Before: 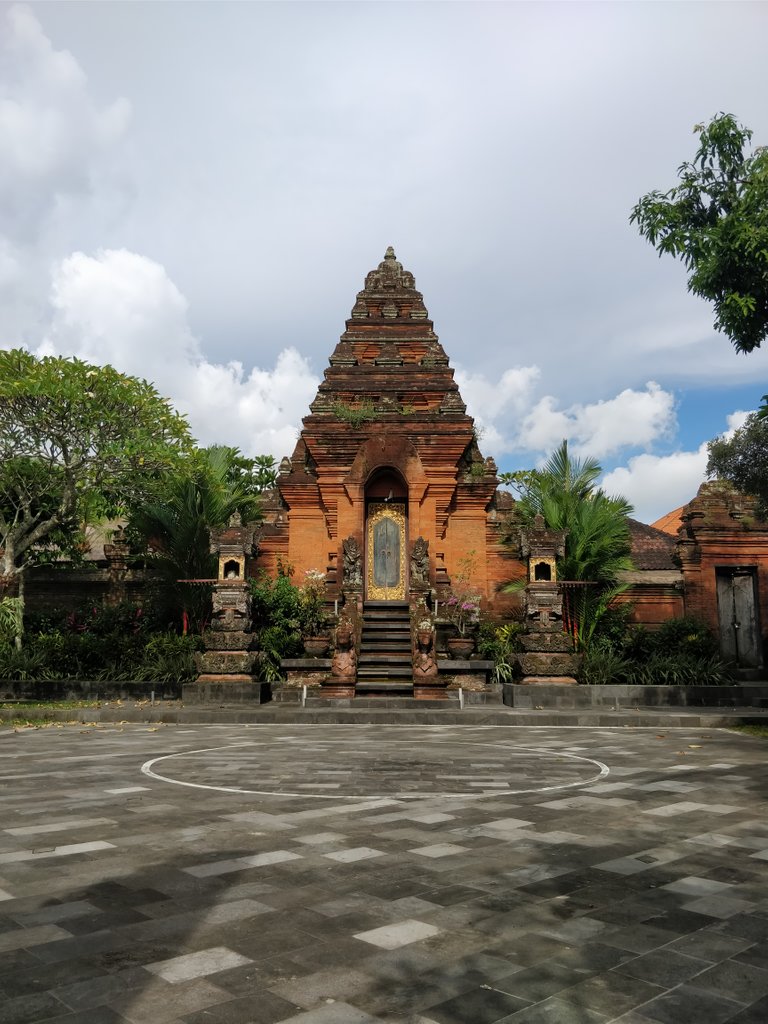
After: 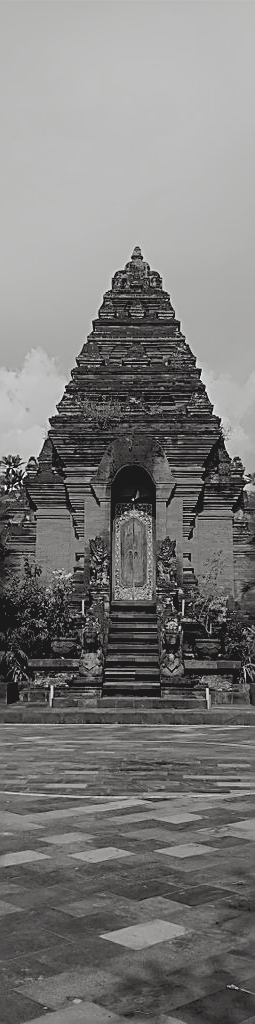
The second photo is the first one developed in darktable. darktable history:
exposure: black level correction 0.011, compensate highlight preservation false
tone equalizer: -8 EV -0.776 EV, -7 EV -0.684 EV, -6 EV -0.606 EV, -5 EV -0.422 EV, -3 EV 0.371 EV, -2 EV 0.6 EV, -1 EV 0.686 EV, +0 EV 0.729 EV, edges refinement/feathering 500, mask exposure compensation -1.57 EV, preserve details no
tone curve: curves: ch0 [(0, 0) (0.087, 0.054) (0.281, 0.245) (0.532, 0.514) (0.835, 0.818) (0.994, 0.955)]; ch1 [(0, 0) (0.27, 0.195) (0.406, 0.435) (0.452, 0.474) (0.495, 0.5) (0.514, 0.508) (0.537, 0.556) (0.654, 0.689) (1, 1)]; ch2 [(0, 0) (0.269, 0.299) (0.459, 0.441) (0.498, 0.499) (0.523, 0.52) (0.551, 0.549) (0.633, 0.625) (0.659, 0.681) (0.718, 0.764) (1, 1)], color space Lab, linked channels, preserve colors none
crop: left 32.989%, right 33.745%
contrast brightness saturation: contrast -0.266, saturation -0.43
color balance rgb: shadows lift › chroma 3.046%, shadows lift › hue 278.59°, power › chroma 0.706%, power › hue 60°, perceptual saturation grading › global saturation -0.029%, contrast -29.497%
color calibration: output gray [0.21, 0.42, 0.37, 0], illuminant custom, x 0.371, y 0.381, temperature 4282.28 K
sharpen: amount 0.999
